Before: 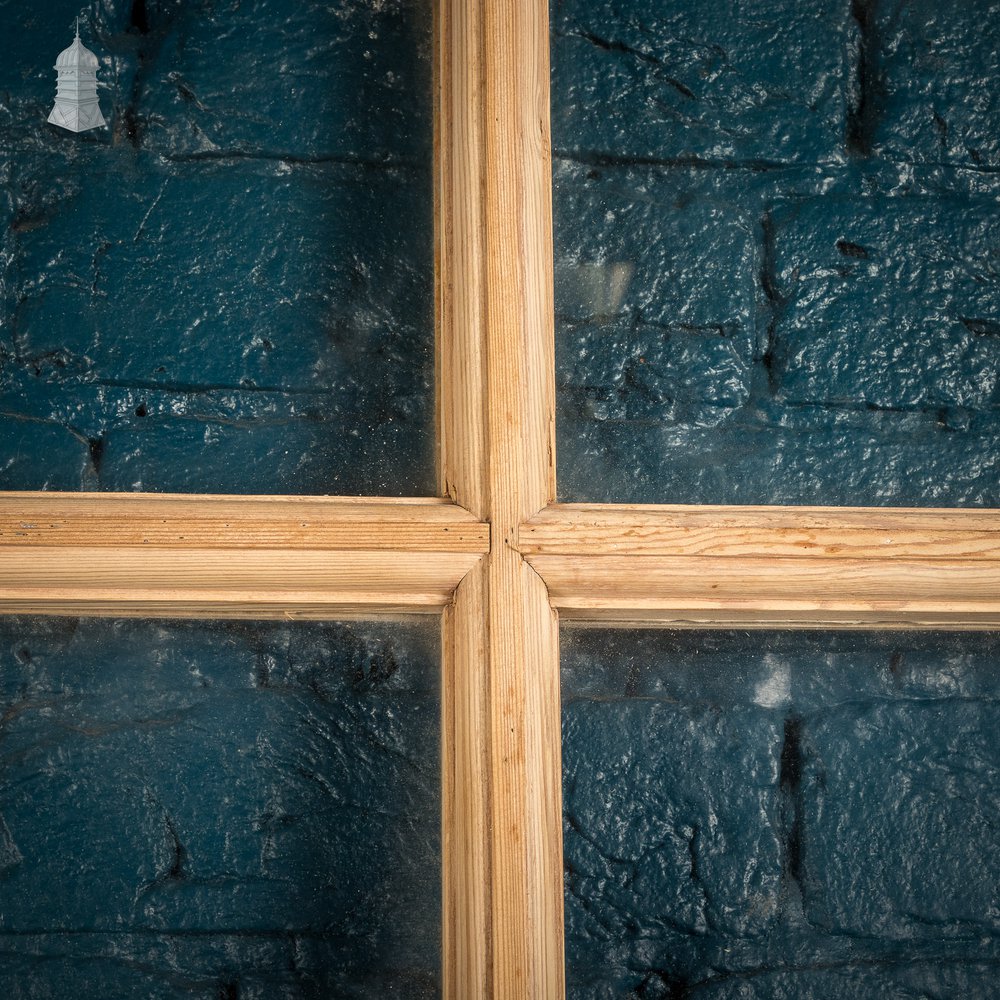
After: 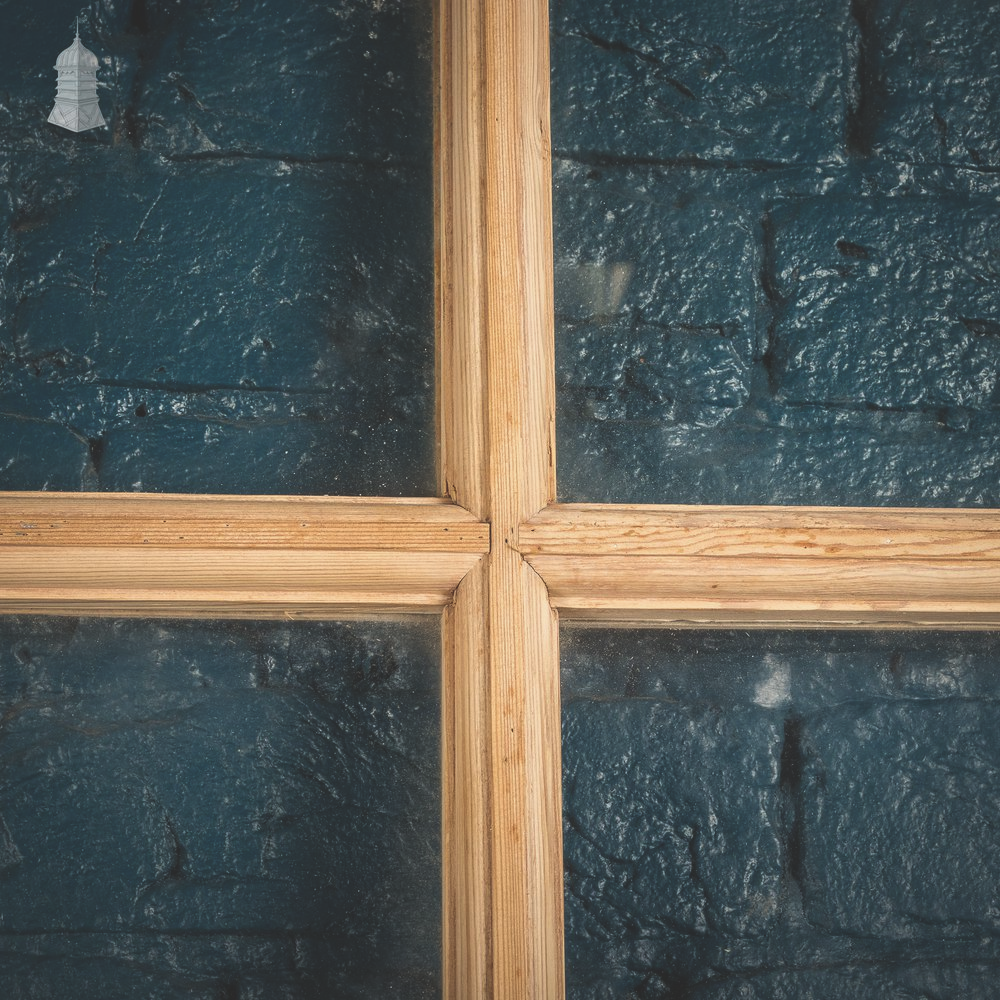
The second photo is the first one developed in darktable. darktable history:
exposure: black level correction -0.024, exposure -0.117 EV, compensate highlight preservation false
